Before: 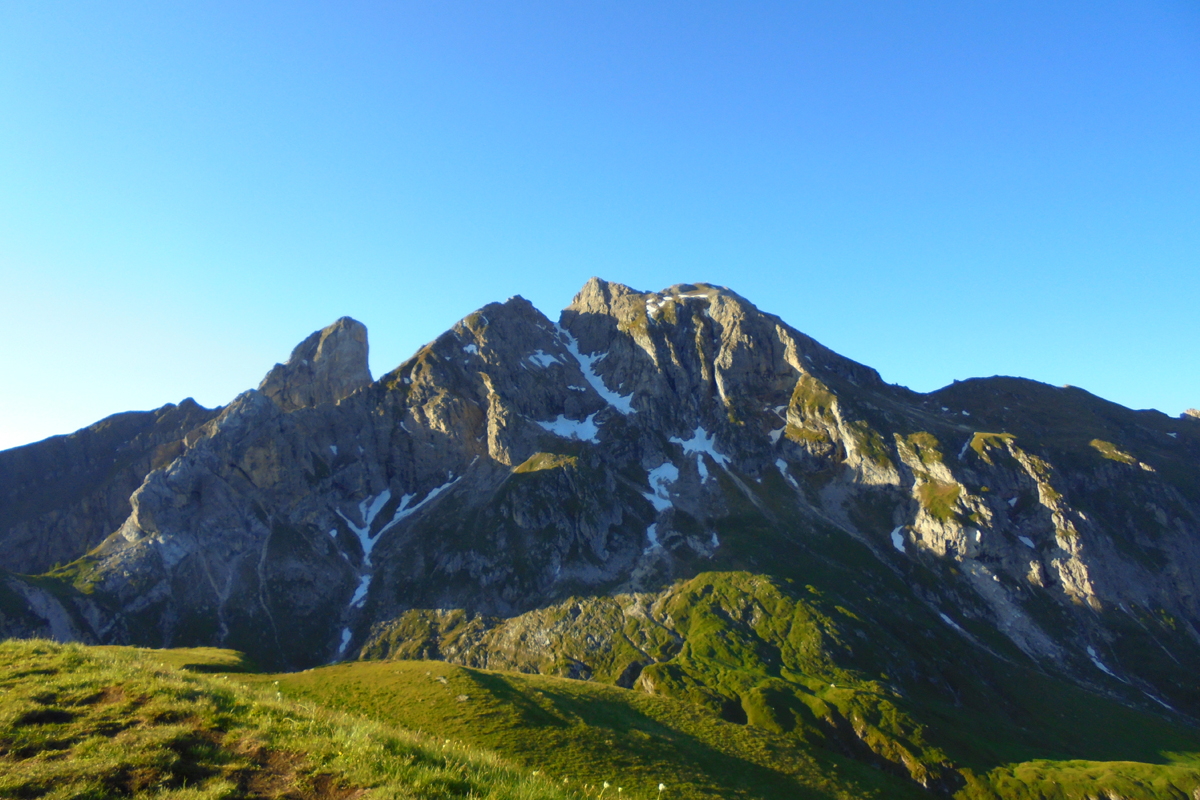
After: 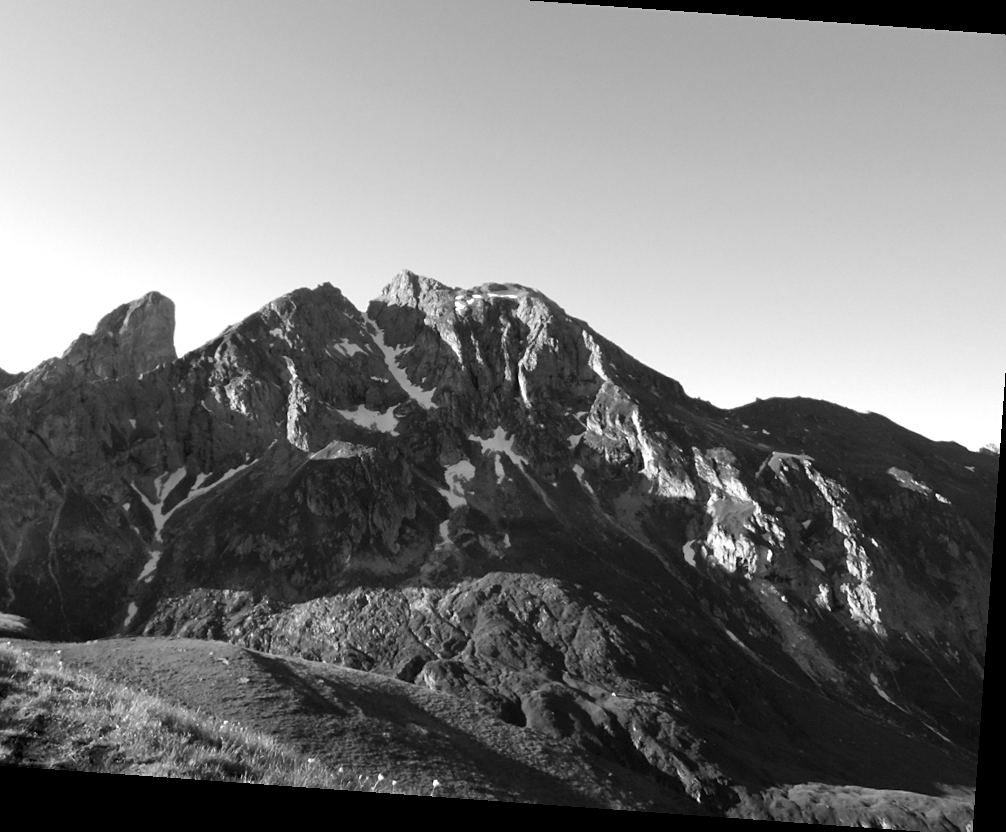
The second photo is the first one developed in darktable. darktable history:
crop and rotate: left 17.959%, top 5.771%, right 1.742%
sharpen: amount 0.2
monochrome: on, module defaults
exposure: black level correction 0.005, exposure 0.001 EV, compensate highlight preservation false
tone equalizer: -8 EV -0.417 EV, -7 EV -0.389 EV, -6 EV -0.333 EV, -5 EV -0.222 EV, -3 EV 0.222 EV, -2 EV 0.333 EV, -1 EV 0.389 EV, +0 EV 0.417 EV, edges refinement/feathering 500, mask exposure compensation -1.57 EV, preserve details no
rotate and perspective: rotation 4.1°, automatic cropping off
white balance: red 0.931, blue 1.11
